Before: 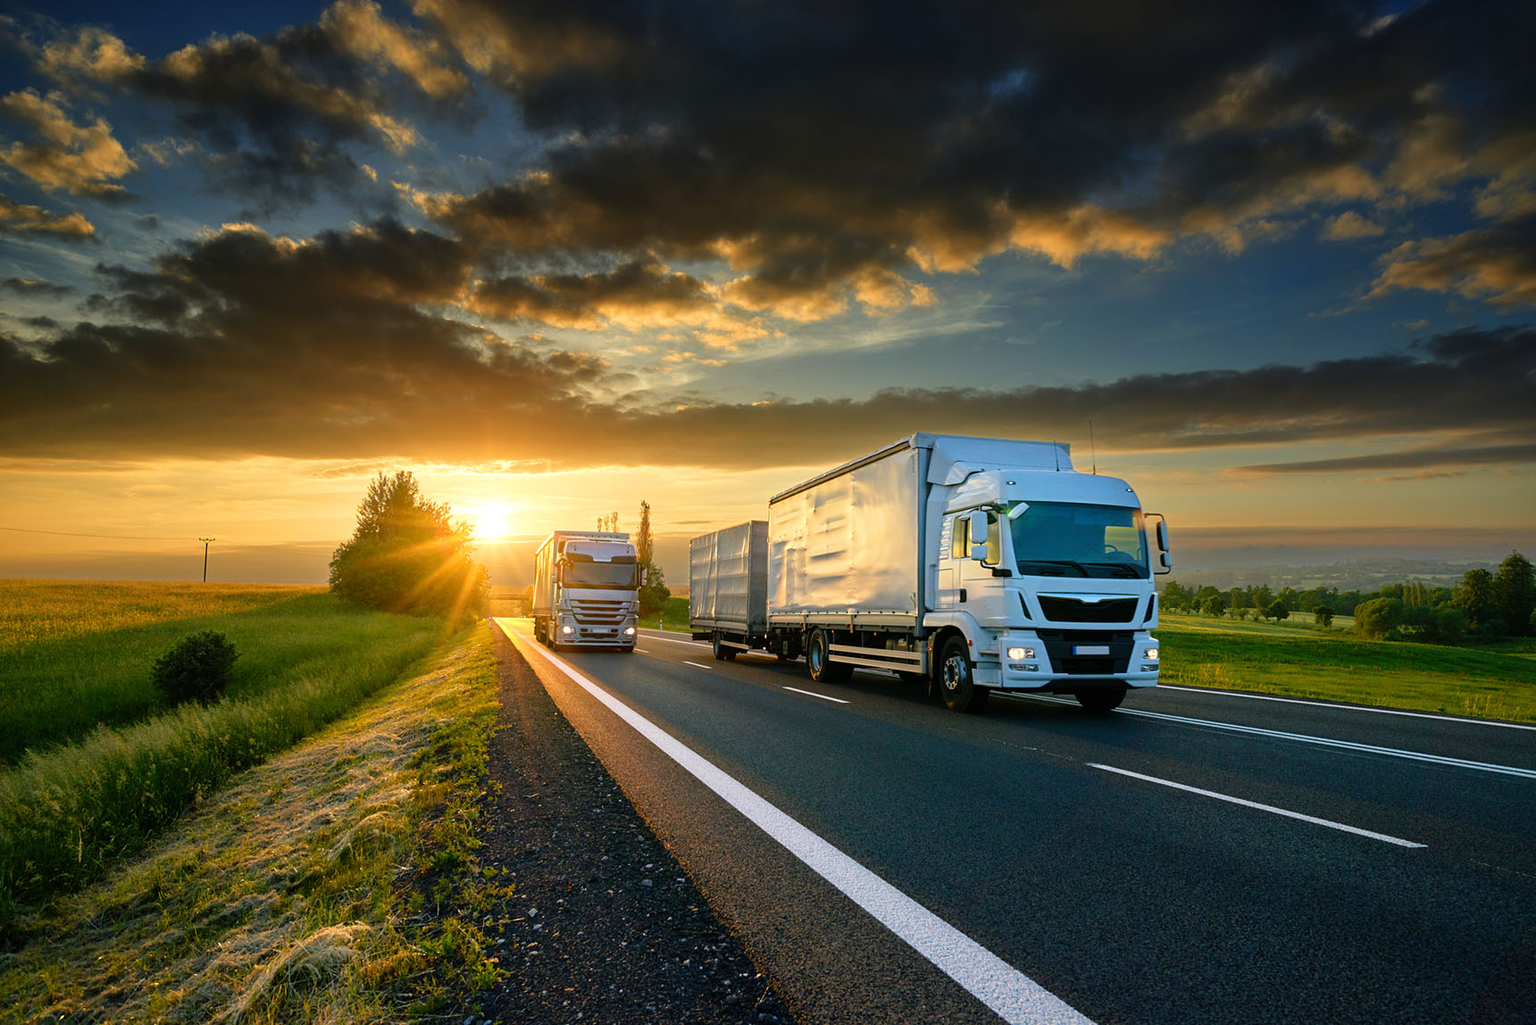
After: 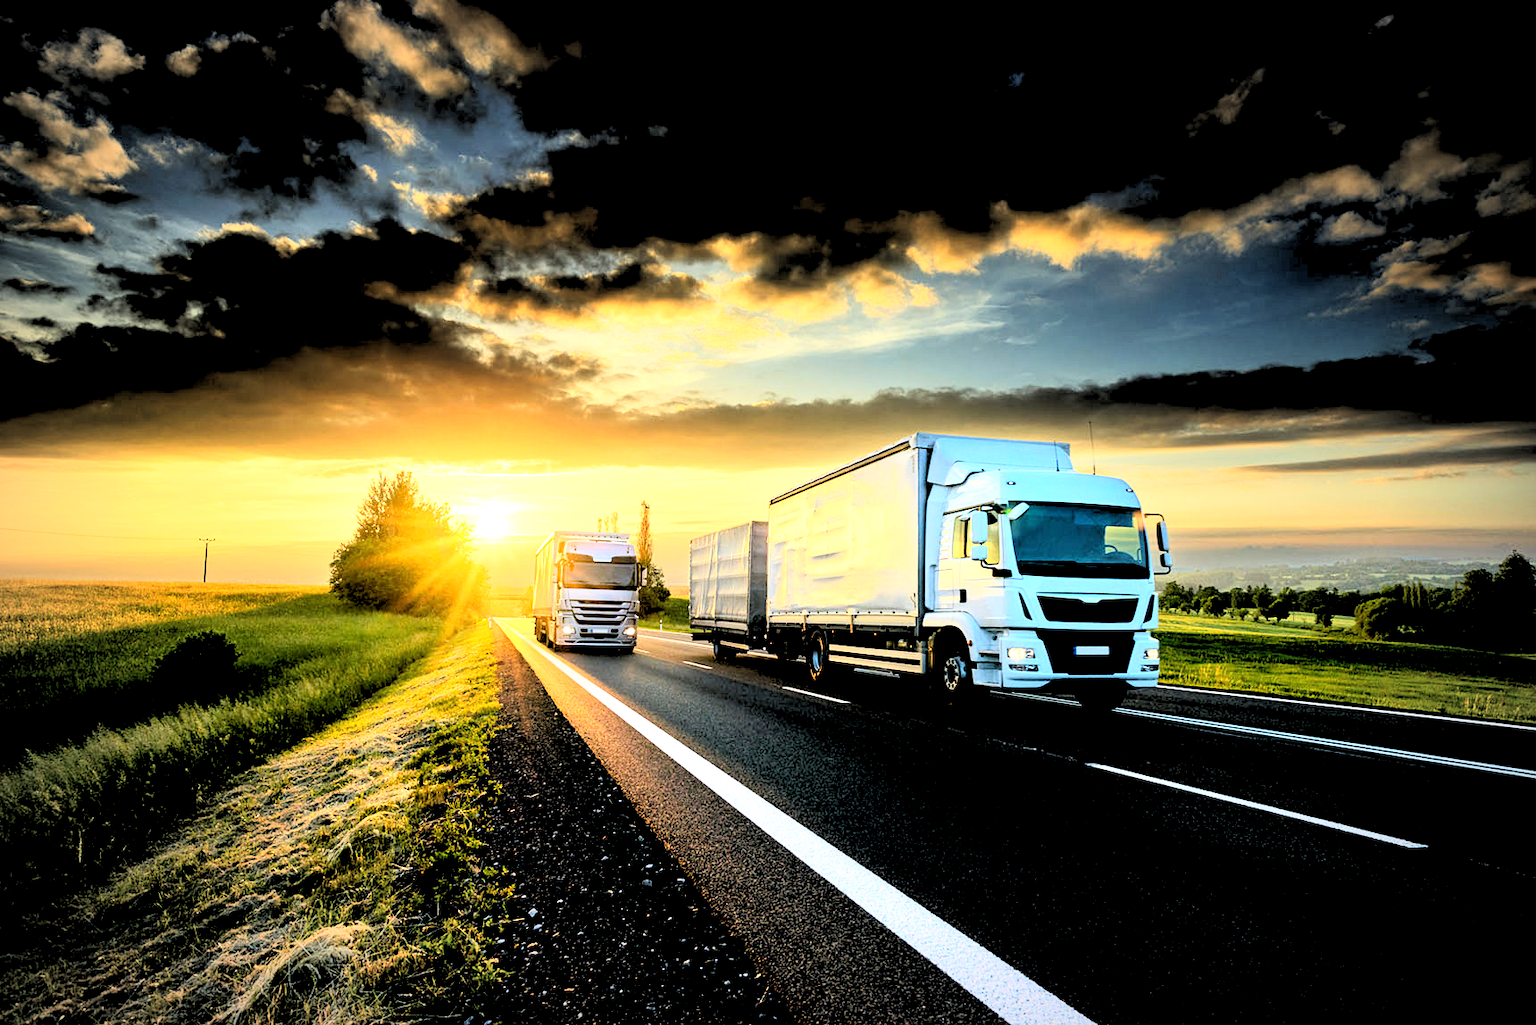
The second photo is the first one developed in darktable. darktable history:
rgb levels: levels [[0.029, 0.461, 0.922], [0, 0.5, 1], [0, 0.5, 1]]
rgb curve: curves: ch0 [(0, 0) (0.21, 0.15) (0.24, 0.21) (0.5, 0.75) (0.75, 0.96) (0.89, 0.99) (1, 1)]; ch1 [(0, 0.02) (0.21, 0.13) (0.25, 0.2) (0.5, 0.67) (0.75, 0.9) (0.89, 0.97) (1, 1)]; ch2 [(0, 0.02) (0.21, 0.13) (0.25, 0.2) (0.5, 0.67) (0.75, 0.9) (0.89, 0.97) (1, 1)], compensate middle gray true
vignetting: fall-off radius 60%, automatic ratio true
white balance: red 0.988, blue 1.017
